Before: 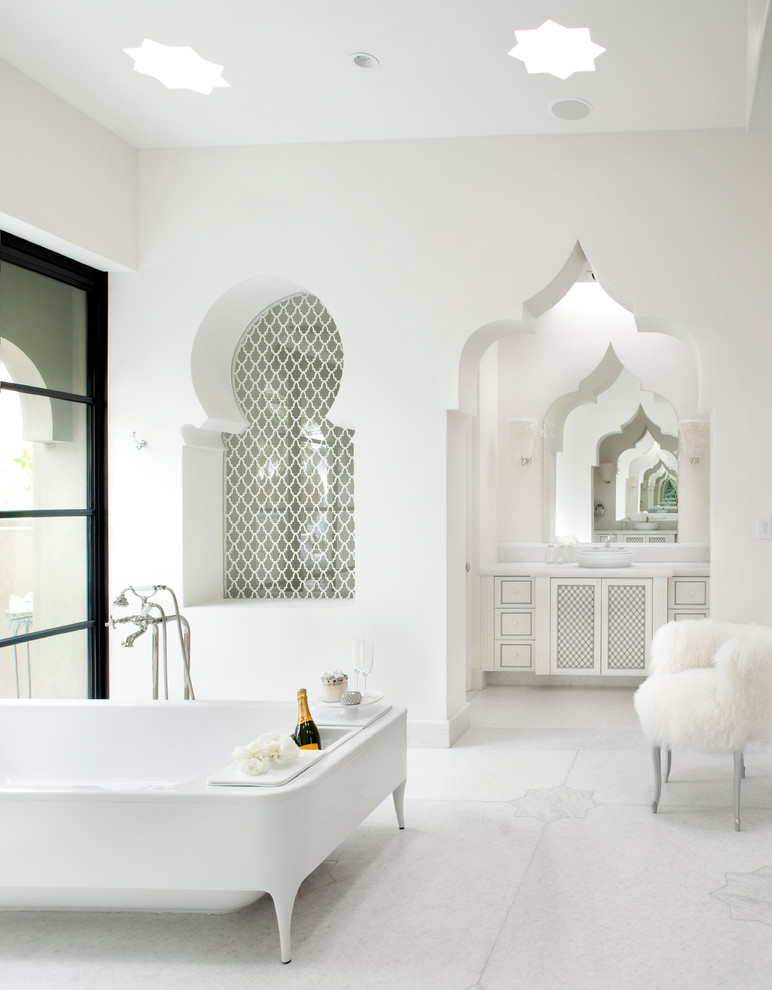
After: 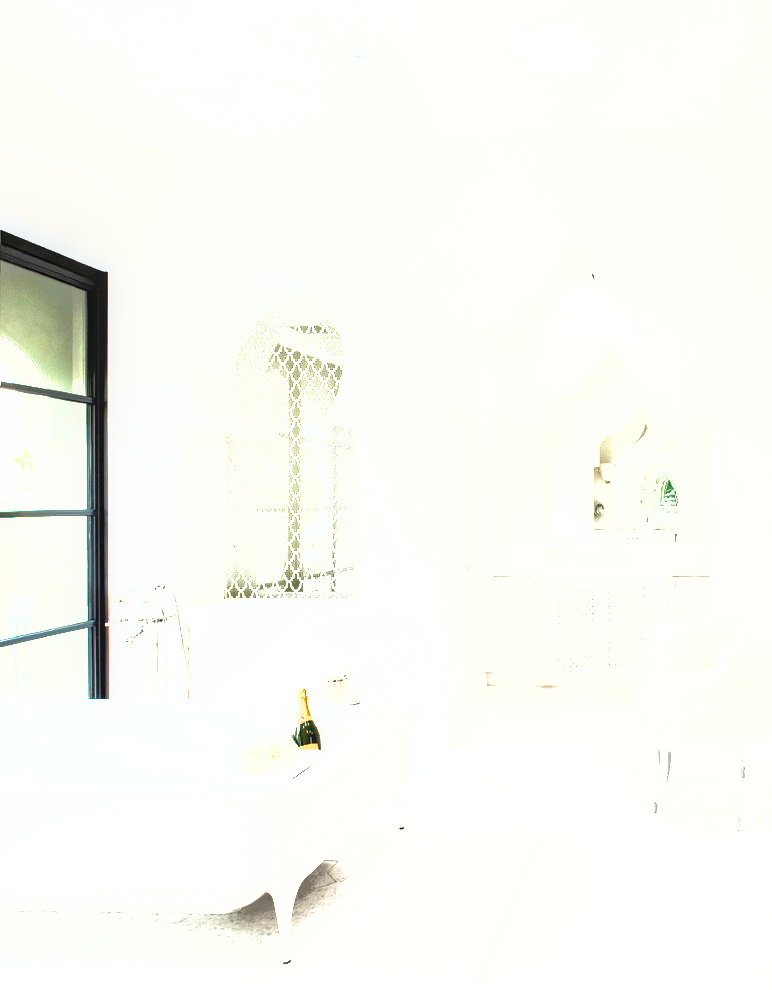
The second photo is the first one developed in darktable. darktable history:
exposure: black level correction 0, exposure 1.39 EV, compensate exposure bias true, compensate highlight preservation false
shadows and highlights: on, module defaults
tone equalizer: -8 EV -0.778 EV, -7 EV -0.718 EV, -6 EV -0.597 EV, -5 EV -0.37 EV, -3 EV 0.398 EV, -2 EV 0.6 EV, -1 EV 0.691 EV, +0 EV 0.773 EV, edges refinement/feathering 500, mask exposure compensation -1.57 EV, preserve details no
local contrast: on, module defaults
